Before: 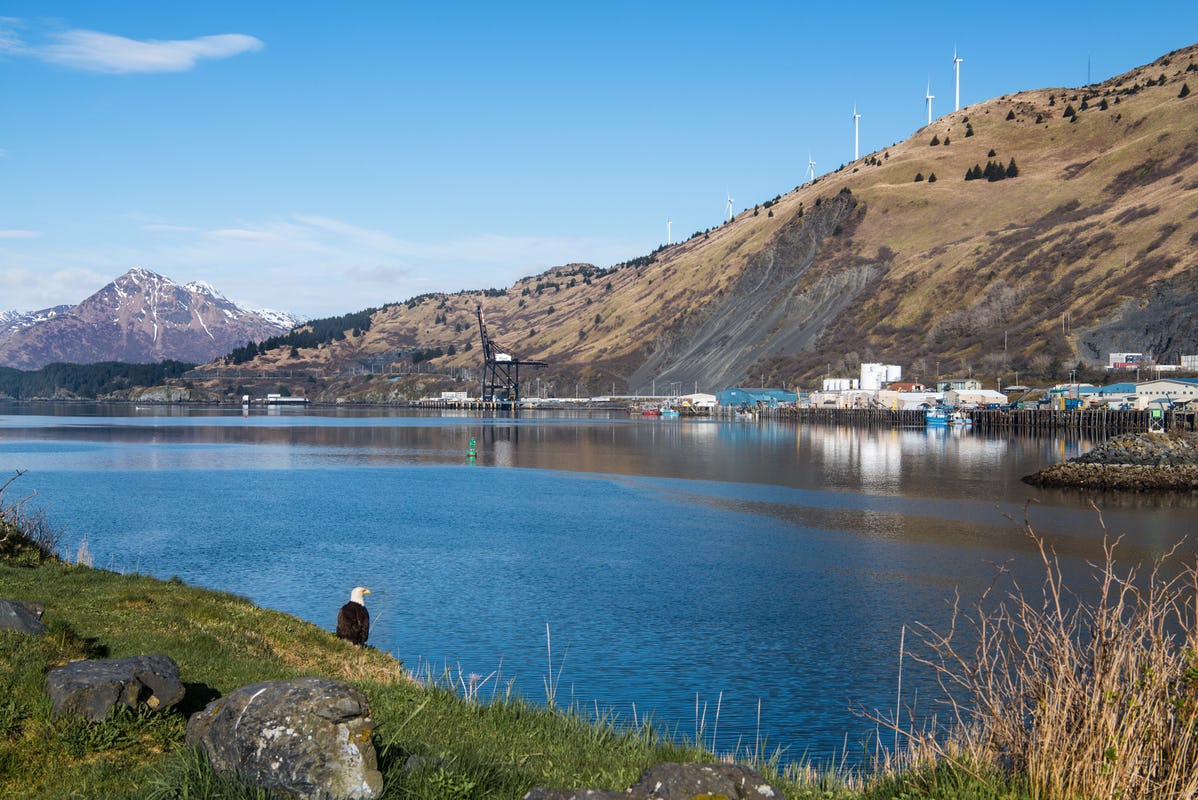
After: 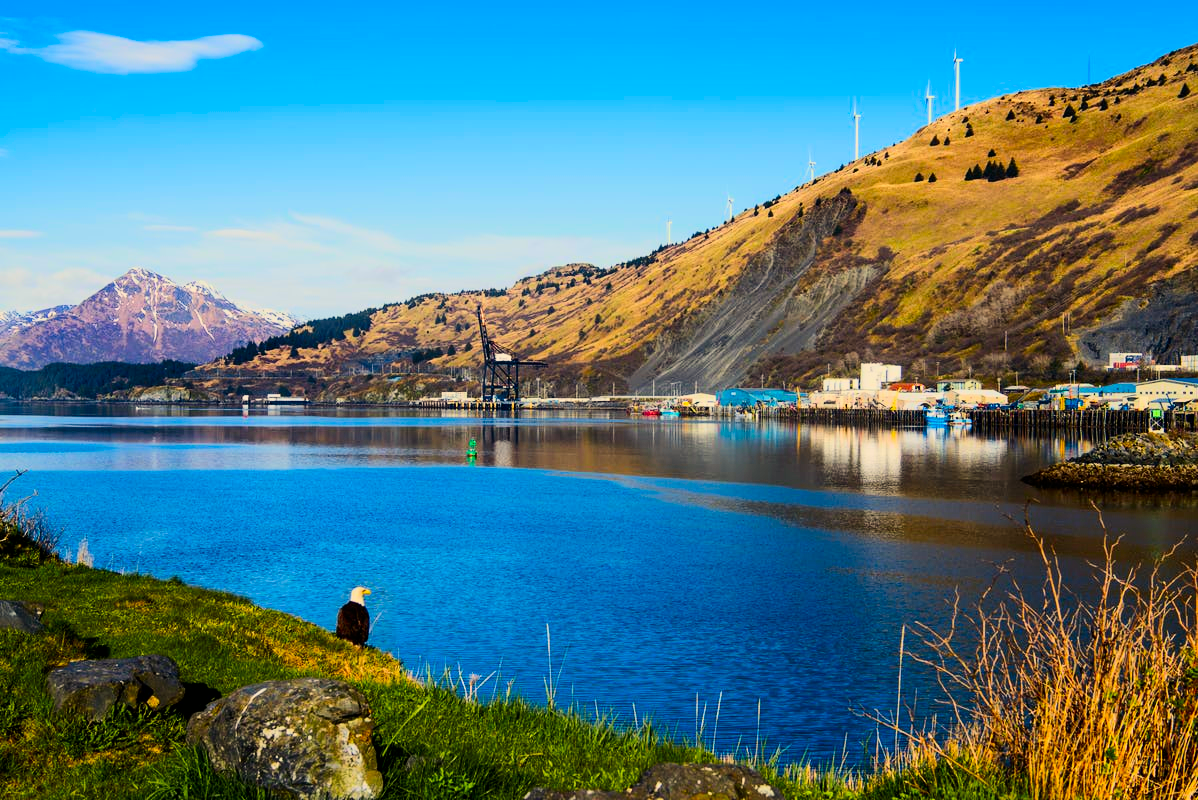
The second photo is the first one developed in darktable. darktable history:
color balance: contrast 8.5%, output saturation 105%
filmic rgb: black relative exposure -7.65 EV, white relative exposure 4.56 EV, hardness 3.61, color science v6 (2022)
color correction: highlights a* 2.72, highlights b* 22.8
contrast brightness saturation: contrast 0.26, brightness 0.02, saturation 0.87
